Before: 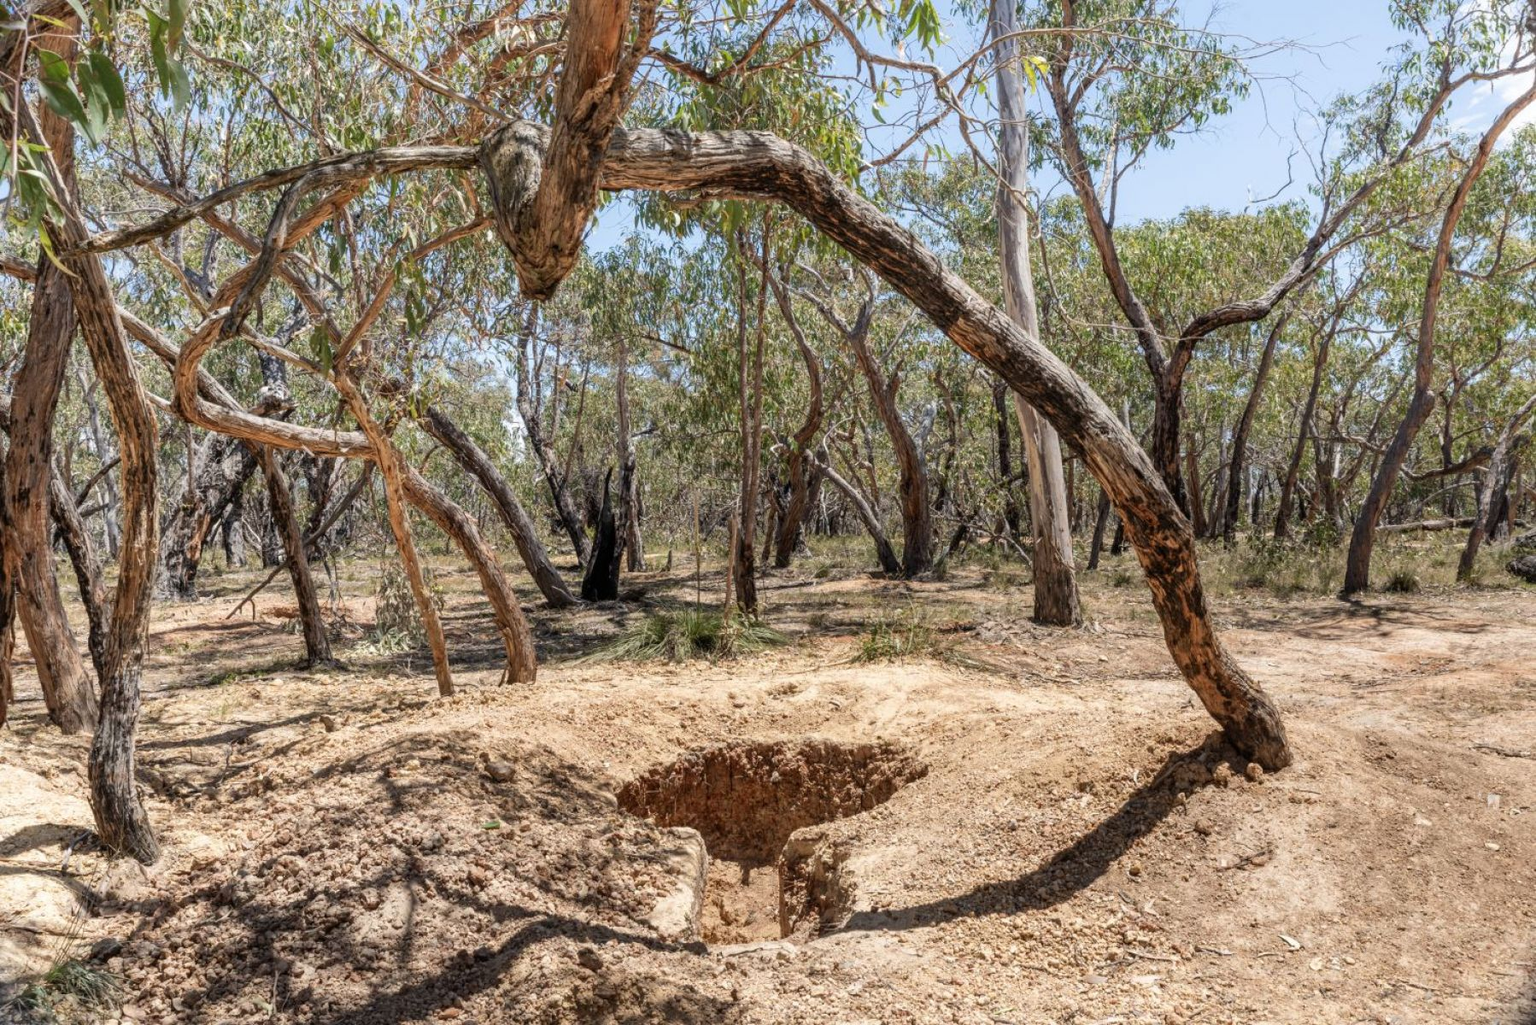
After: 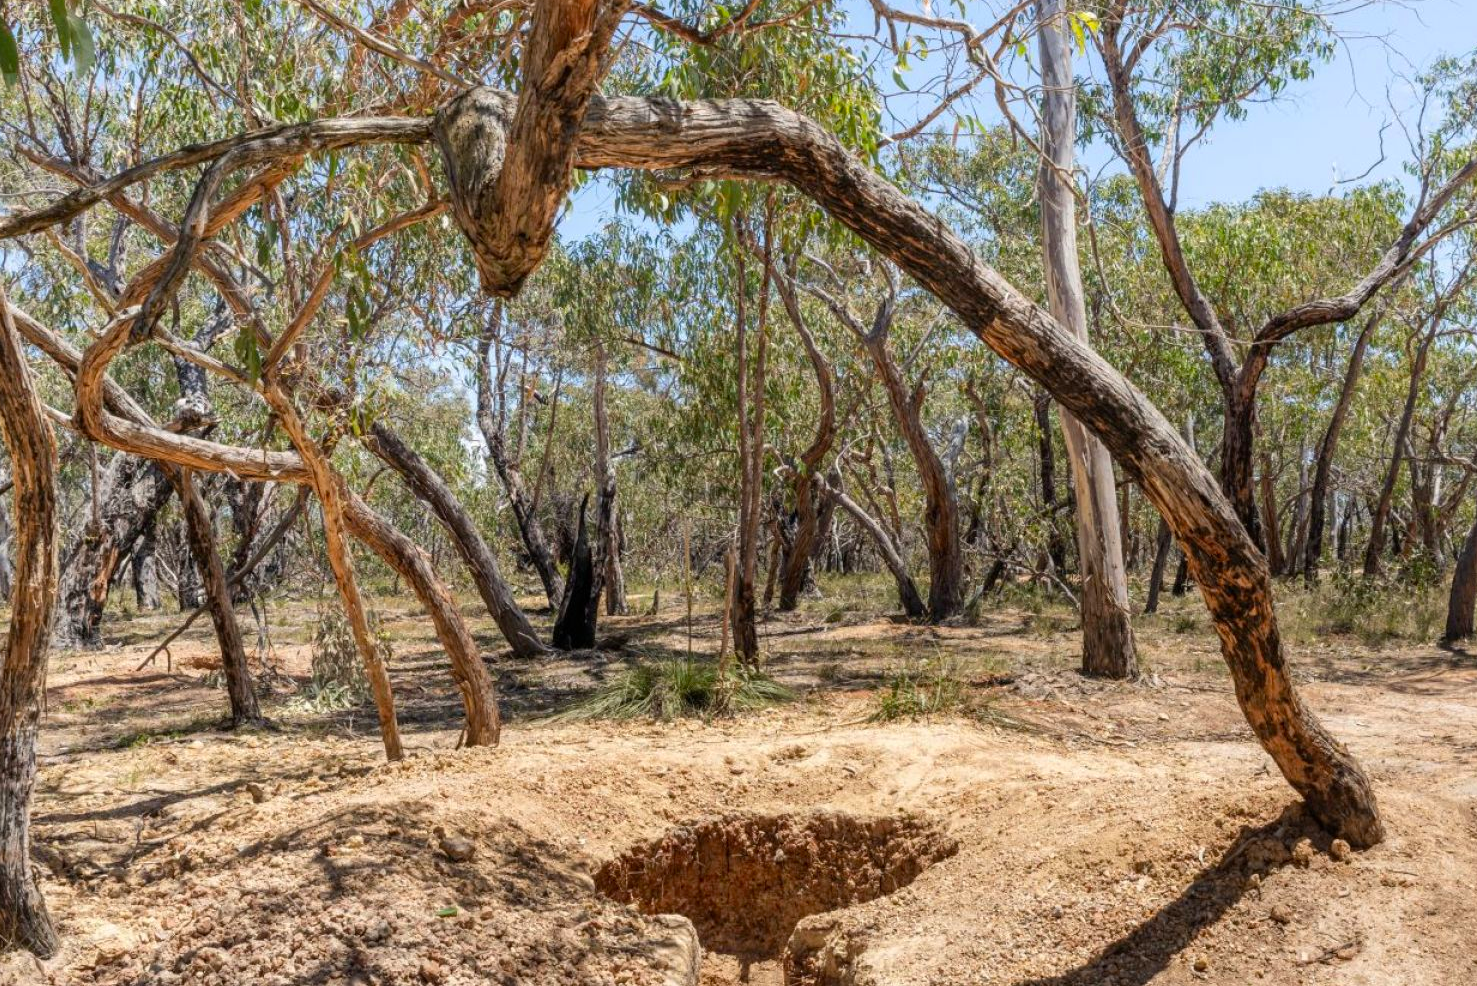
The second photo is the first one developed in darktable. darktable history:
contrast brightness saturation: saturation 0.1
color balance: output saturation 110%
crop and rotate: left 7.196%, top 4.574%, right 10.605%, bottom 13.178%
